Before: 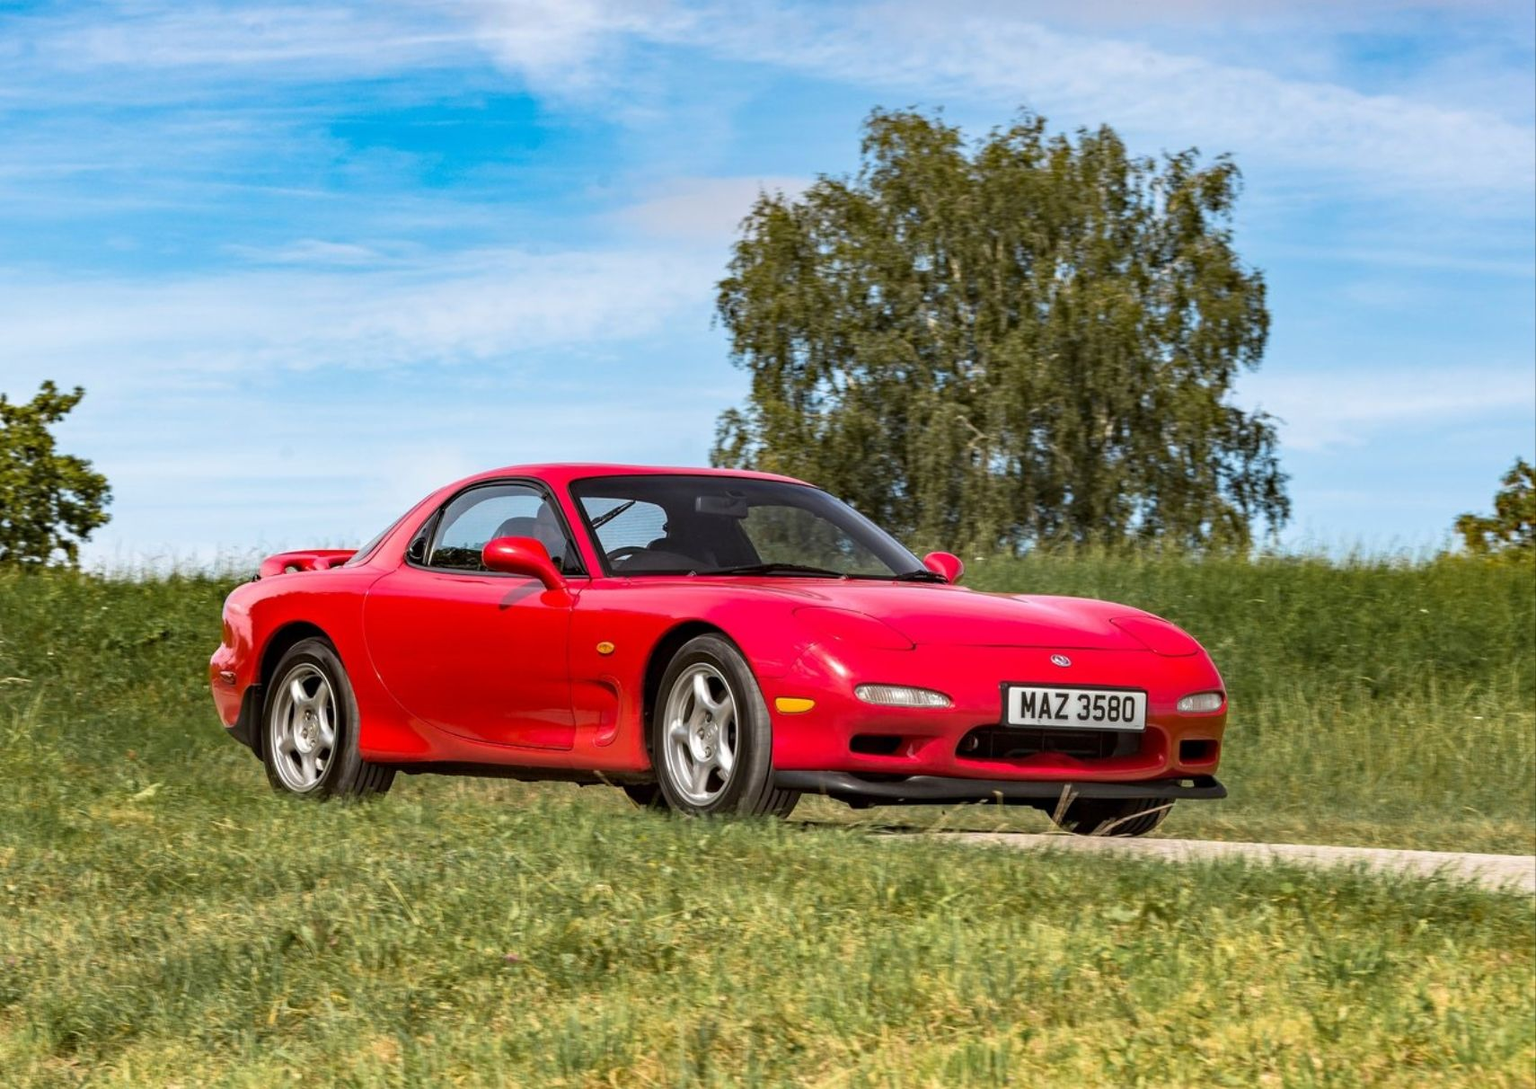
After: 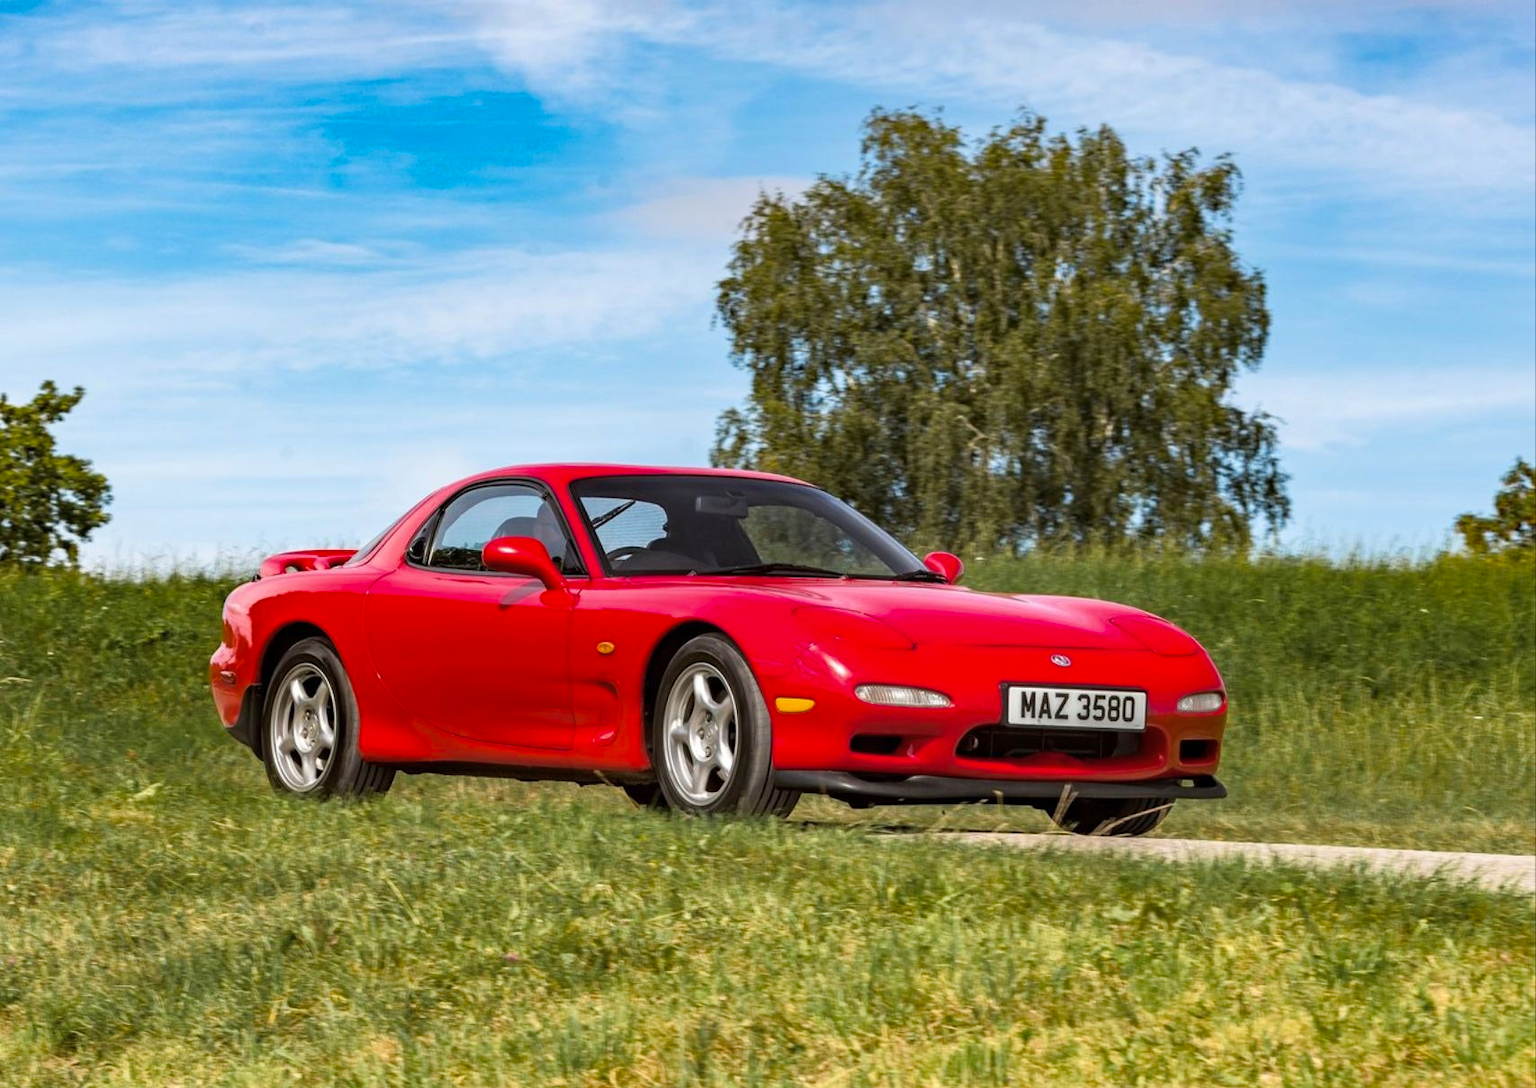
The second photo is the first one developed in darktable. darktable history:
rotate and perspective: automatic cropping original format, crop left 0, crop top 0
color balance rgb: shadows fall-off 101%, linear chroma grading › mid-tones 7.63%, perceptual saturation grading › mid-tones 11.68%, mask middle-gray fulcrum 22.45%, global vibrance 10.11%, saturation formula JzAzBz (2021)
